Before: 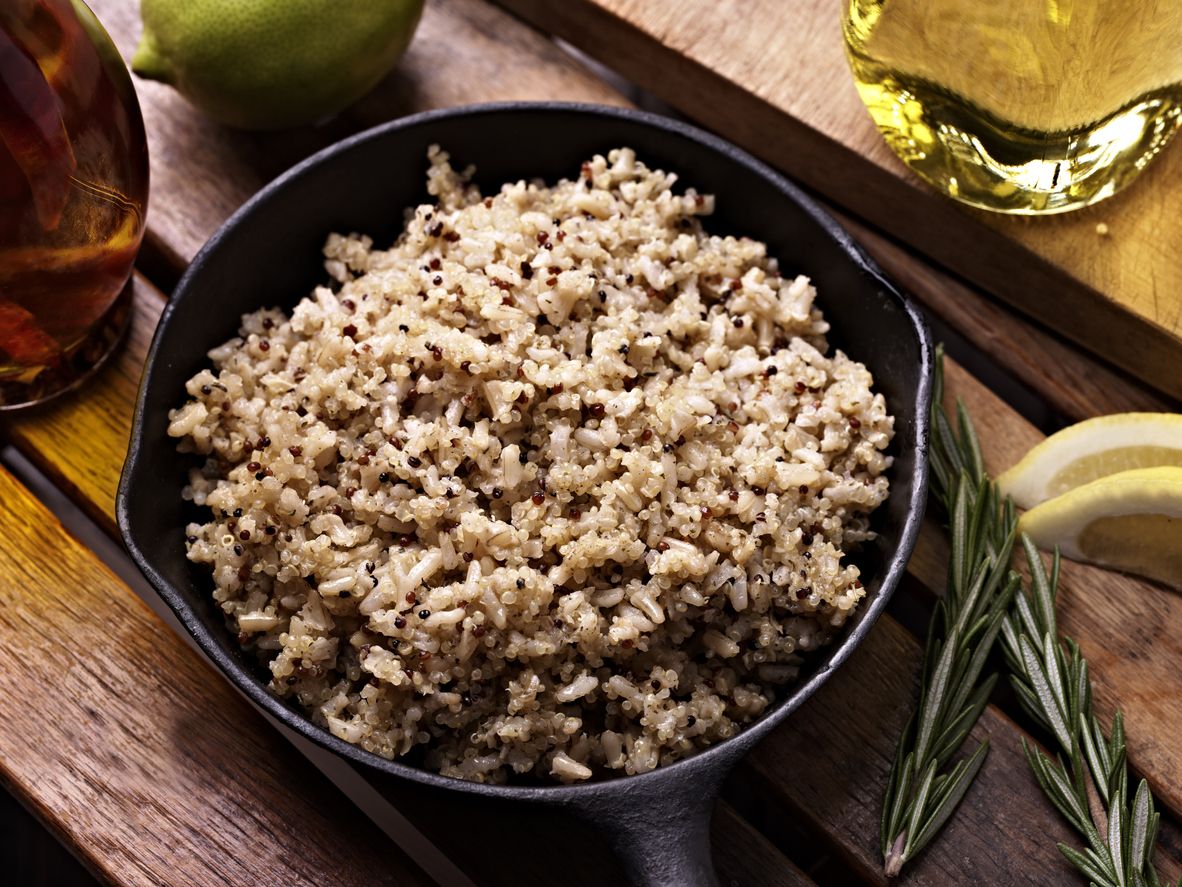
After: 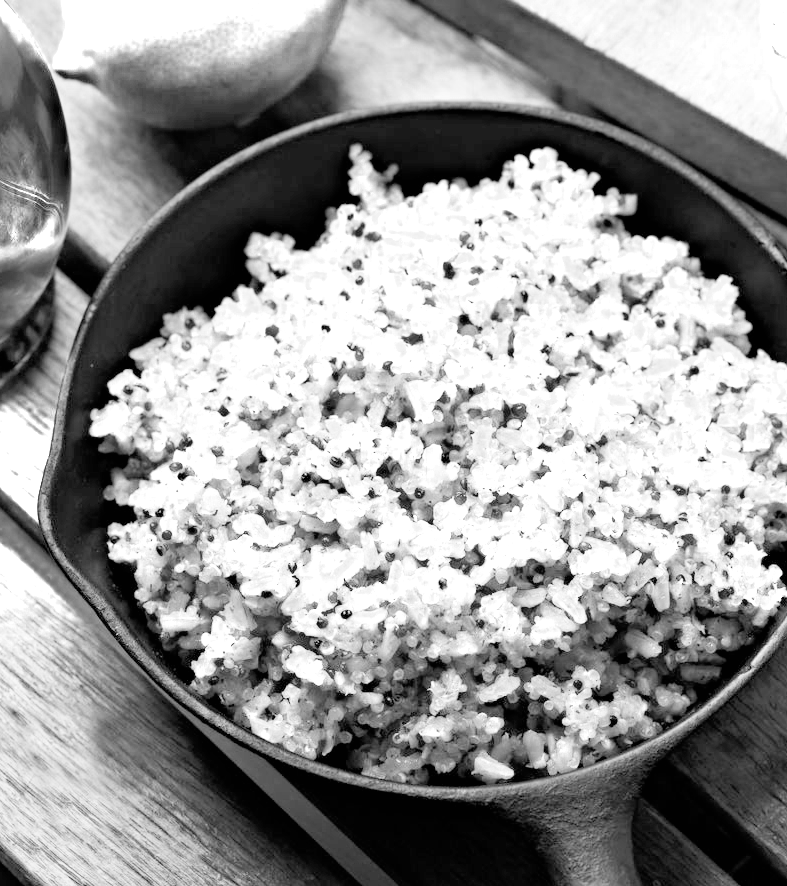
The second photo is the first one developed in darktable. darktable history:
crop and rotate: left 6.617%, right 26.717%
exposure: black level correction 0, exposure 1.198 EV, compensate exposure bias true, compensate highlight preservation false
color balance rgb: contrast -10%
color zones: curves: ch0 [(0, 0.554) (0.146, 0.662) (0.293, 0.86) (0.503, 0.774) (0.637, 0.106) (0.74, 0.072) (0.866, 0.488) (0.998, 0.569)]; ch1 [(0, 0) (0.143, 0) (0.286, 0) (0.429, 0) (0.571, 0) (0.714, 0) (0.857, 0)]
shadows and highlights: shadows 25, highlights -25
filmic rgb: hardness 4.17, contrast 0.921
